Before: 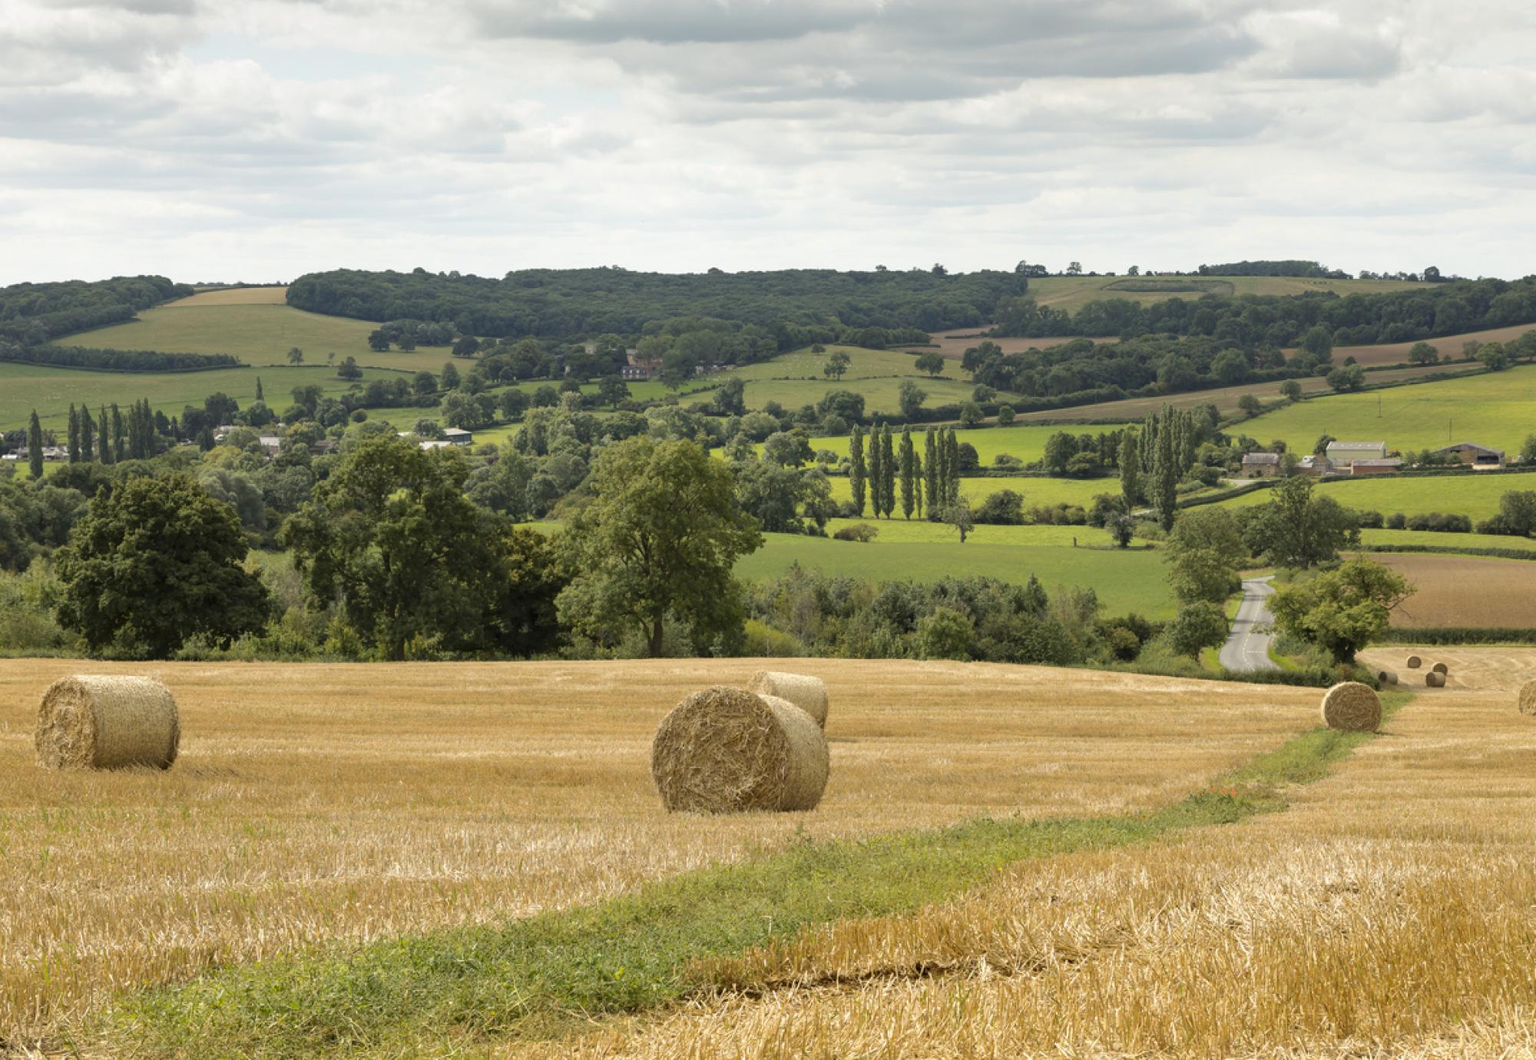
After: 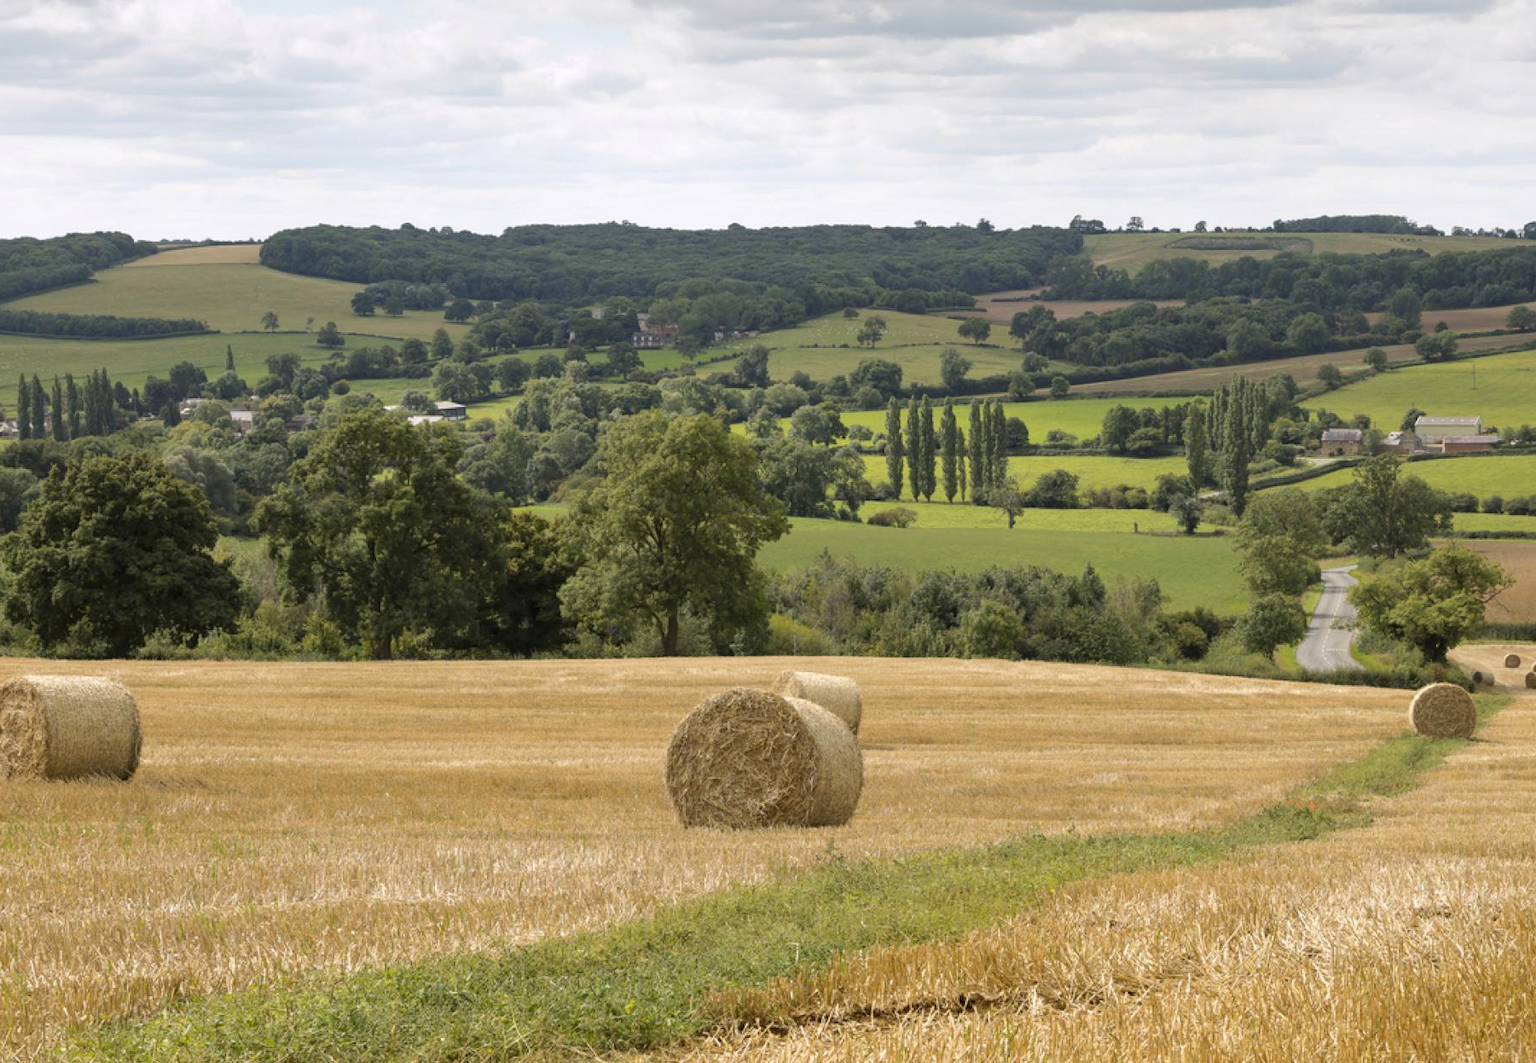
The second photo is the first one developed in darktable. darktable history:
crop: left 3.442%, top 6.356%, right 6.507%, bottom 3.225%
color calibration: illuminant custom, x 0.349, y 0.366, temperature 4956.97 K
